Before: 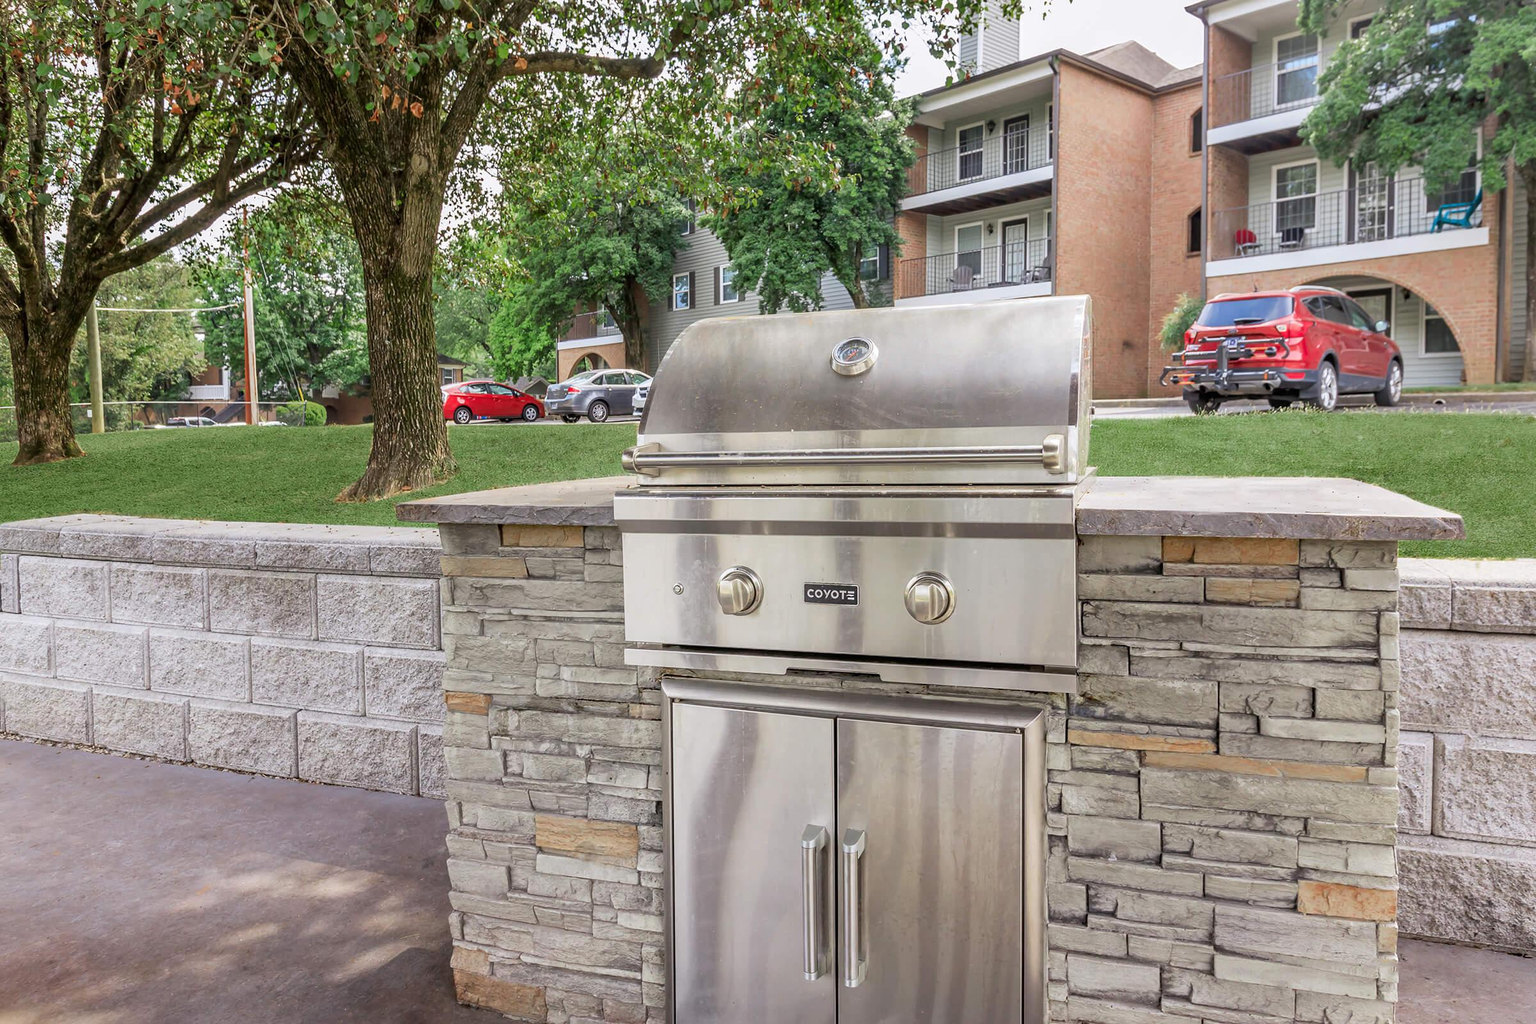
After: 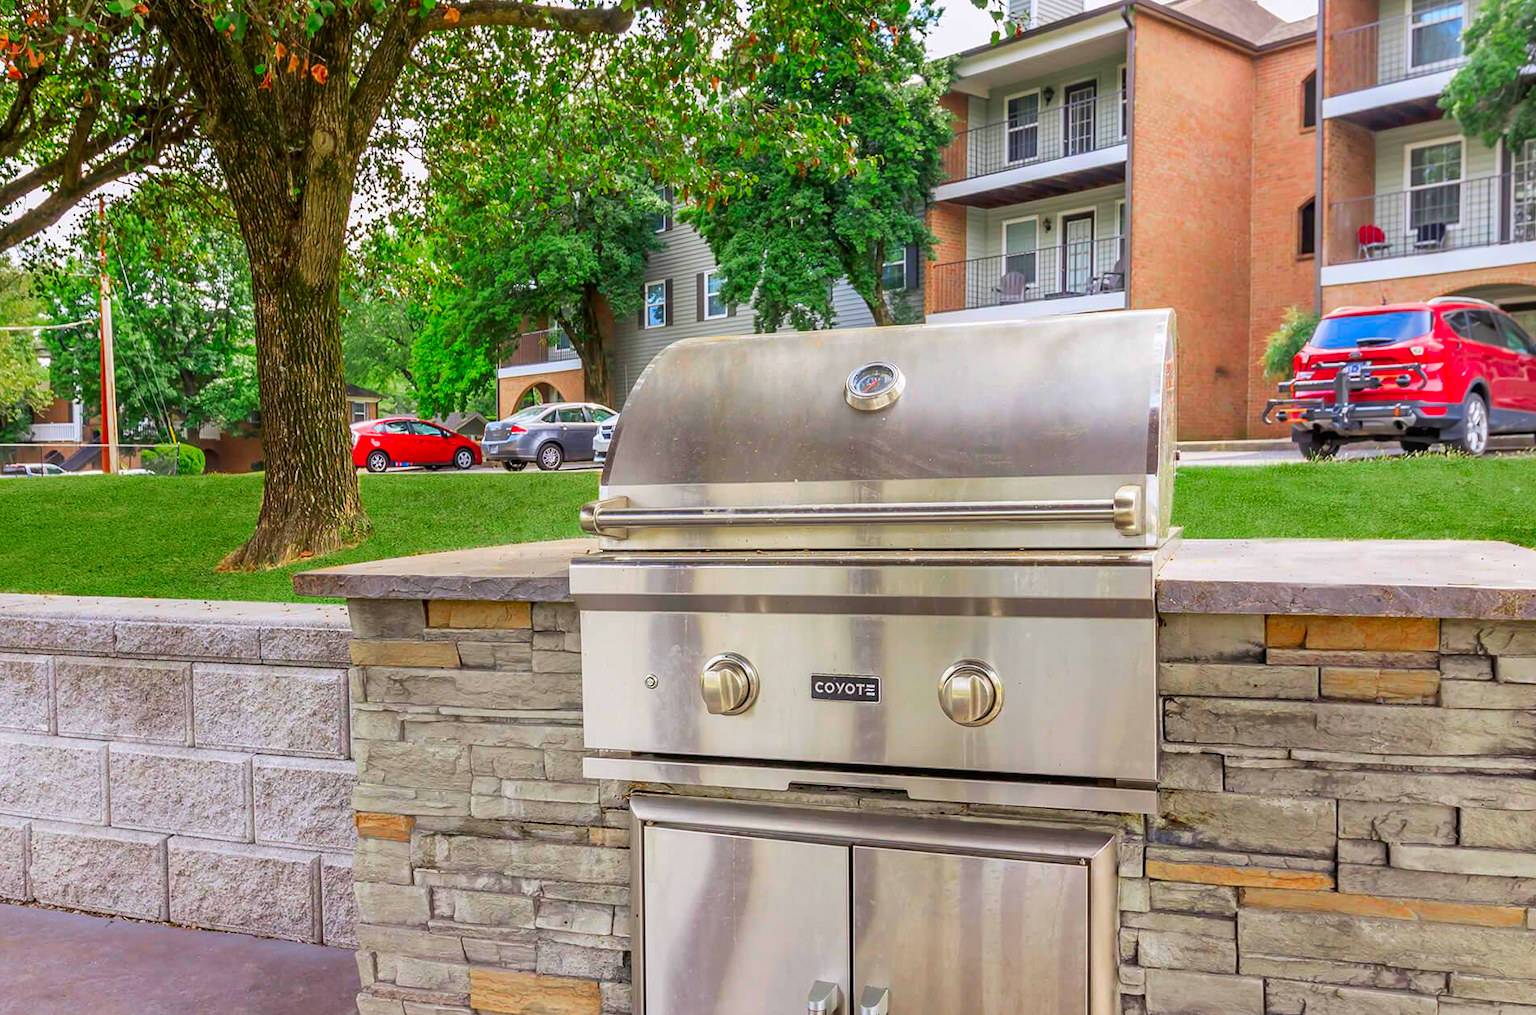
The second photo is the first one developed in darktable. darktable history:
crop and rotate: left 10.77%, top 5.1%, right 10.41%, bottom 16.76%
color correction: saturation 1.8
